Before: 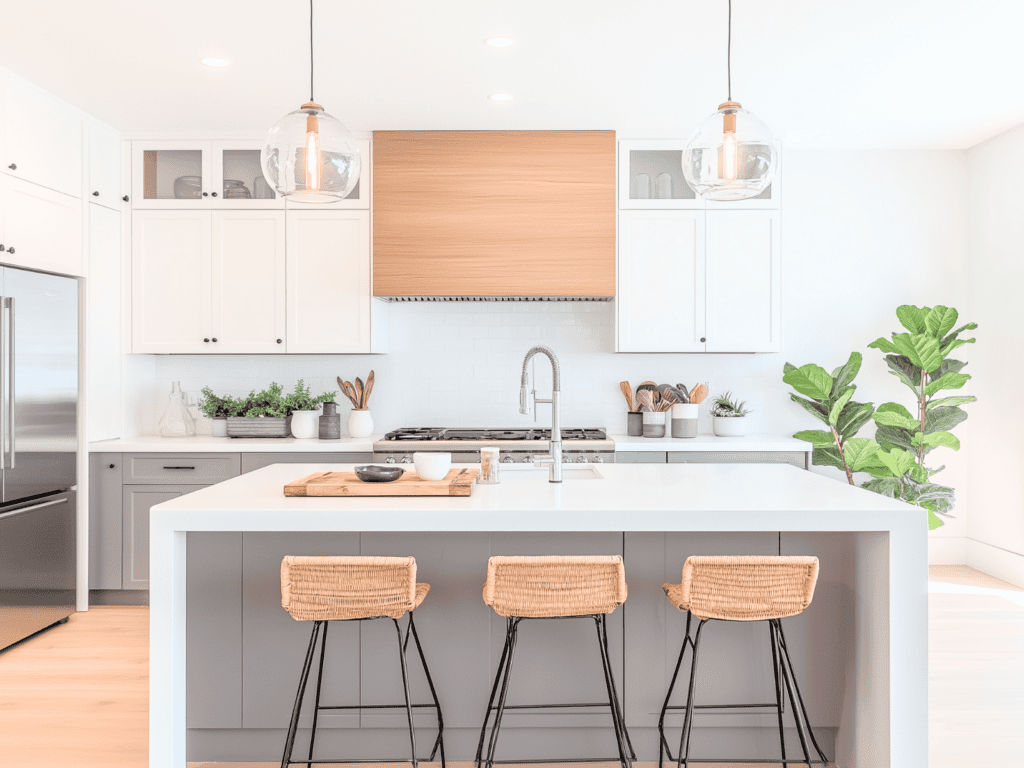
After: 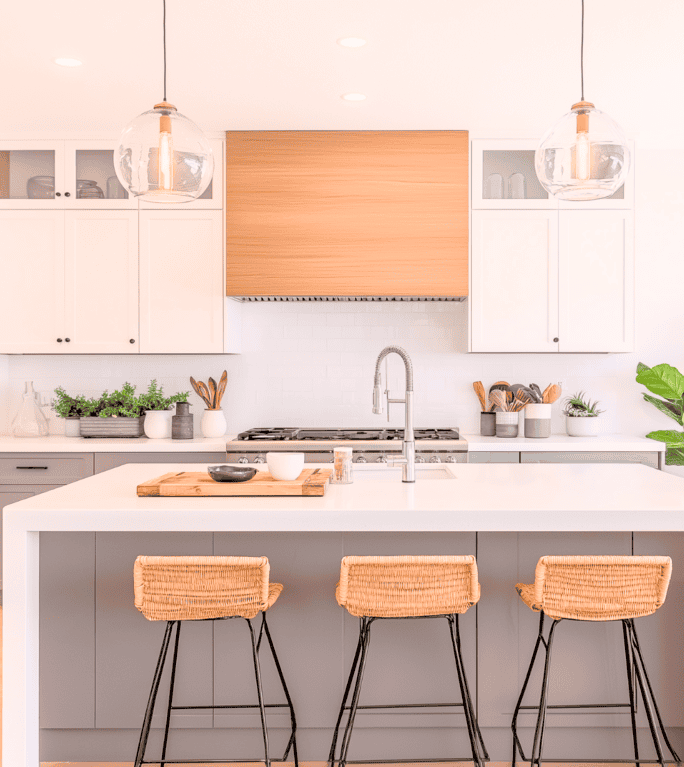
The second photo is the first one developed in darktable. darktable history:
color correction: highlights a* 5.98, highlights b* 4.71
color balance rgb: shadows lift › chroma 0.749%, shadows lift › hue 110.35°, highlights gain › chroma 0.268%, highlights gain › hue 330.36°, global offset › luminance -0.507%, linear chroma grading › global chroma 15.334%, perceptual saturation grading › global saturation 20%, perceptual saturation grading › highlights -24.953%, perceptual saturation grading › shadows 25.747%, global vibrance 20%
crop and rotate: left 14.448%, right 18.659%
